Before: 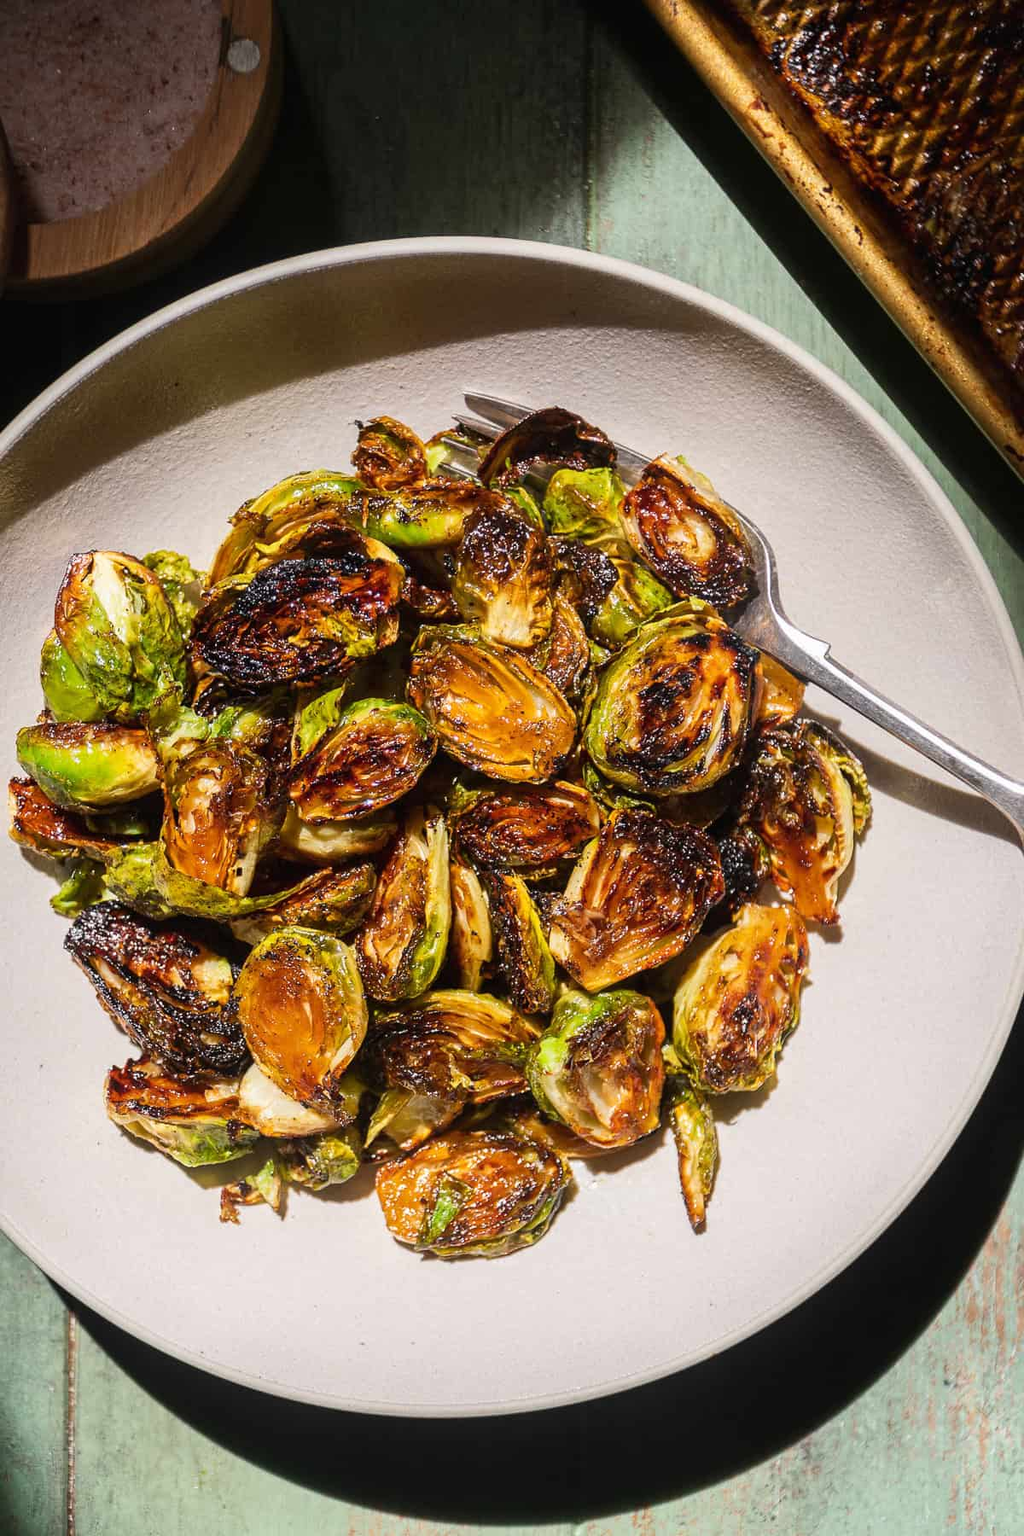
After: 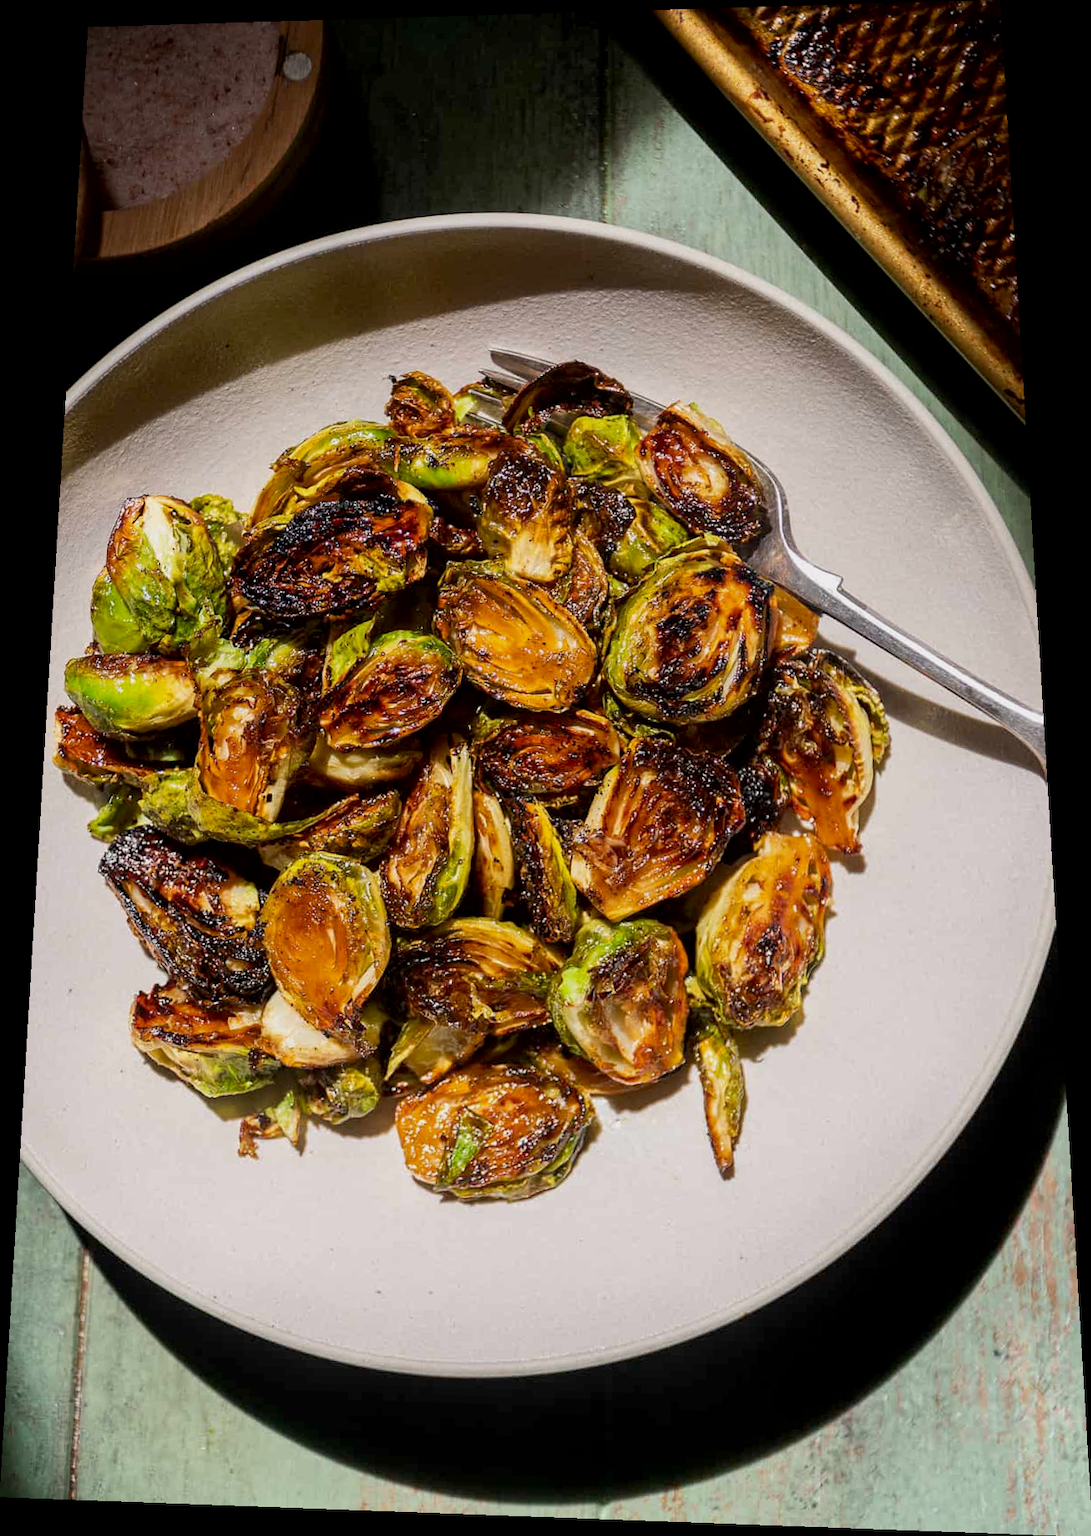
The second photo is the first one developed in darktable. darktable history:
local contrast: mode bilateral grid, contrast 15, coarseness 36, detail 105%, midtone range 0.2
rotate and perspective: rotation 0.128°, lens shift (vertical) -0.181, lens shift (horizontal) -0.044, shear 0.001, automatic cropping off
exposure: black level correction 0.006, exposure -0.226 EV, compensate highlight preservation false
